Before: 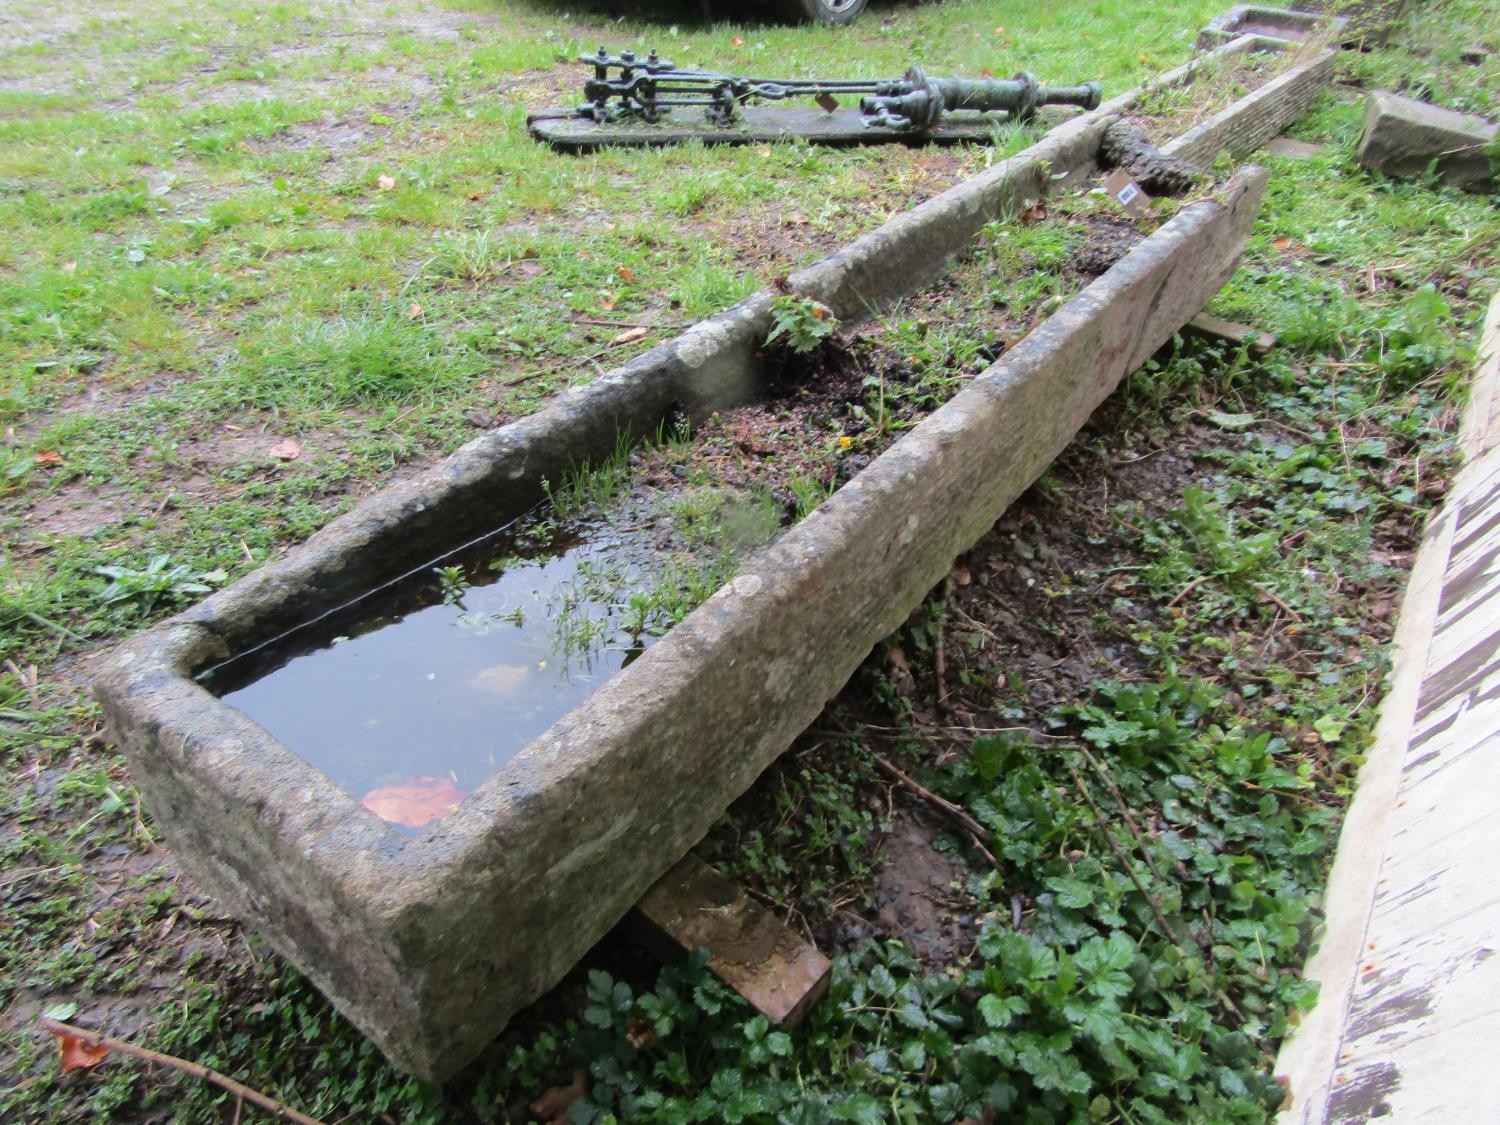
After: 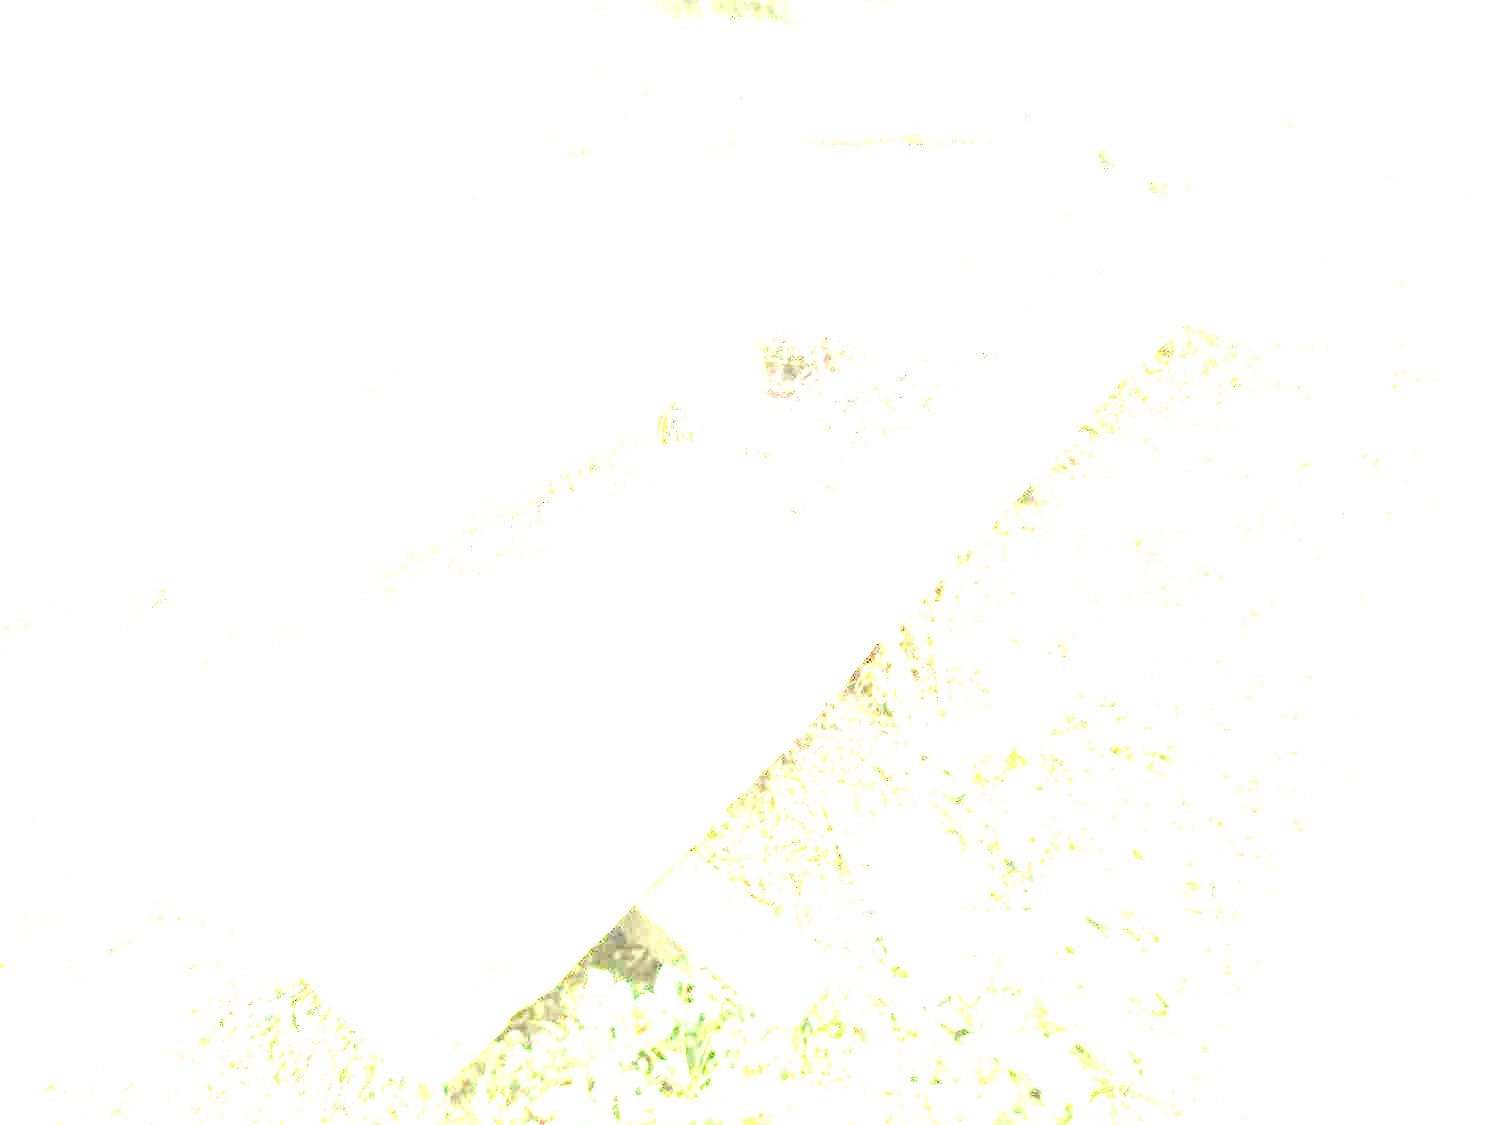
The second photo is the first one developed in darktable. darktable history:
exposure: exposure 8 EV, compensate highlight preservation false
color balance rgb: shadows lift › chroma 2%, shadows lift › hue 263°, highlights gain › chroma 8%, highlights gain › hue 84°, linear chroma grading › global chroma -15%, saturation formula JzAzBz (2021)
color balance: lift [1.004, 1.002, 1.002, 0.998], gamma [1, 1.007, 1.002, 0.993], gain [1, 0.977, 1.013, 1.023], contrast -3.64%
